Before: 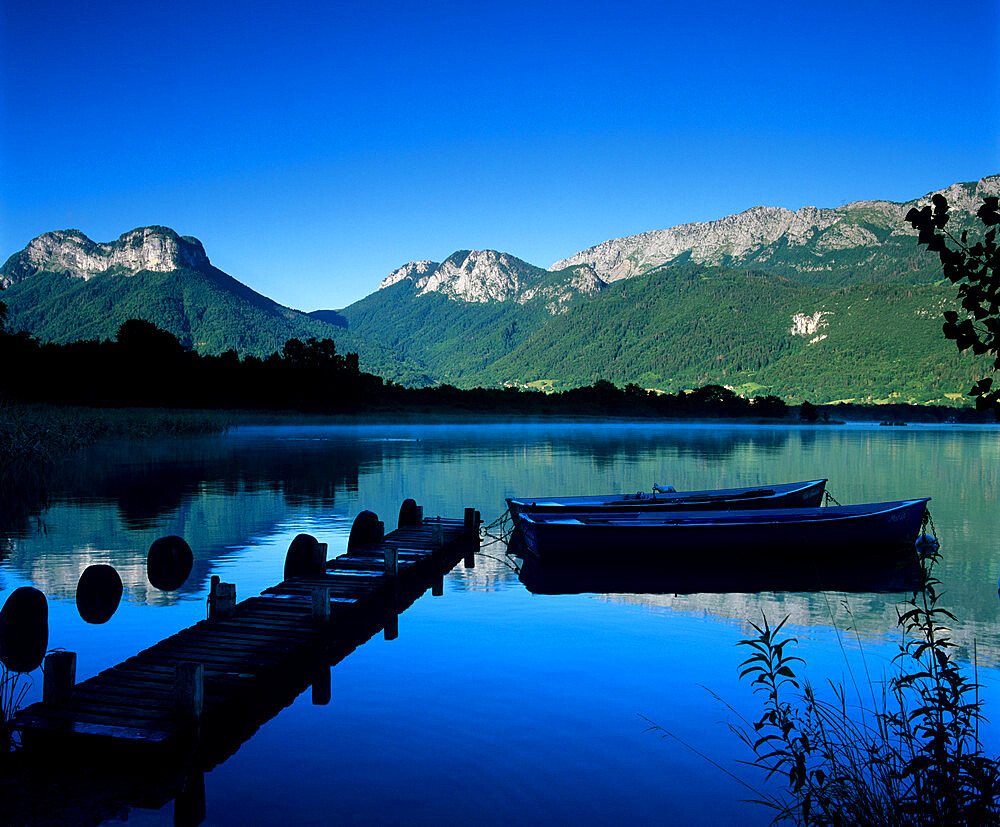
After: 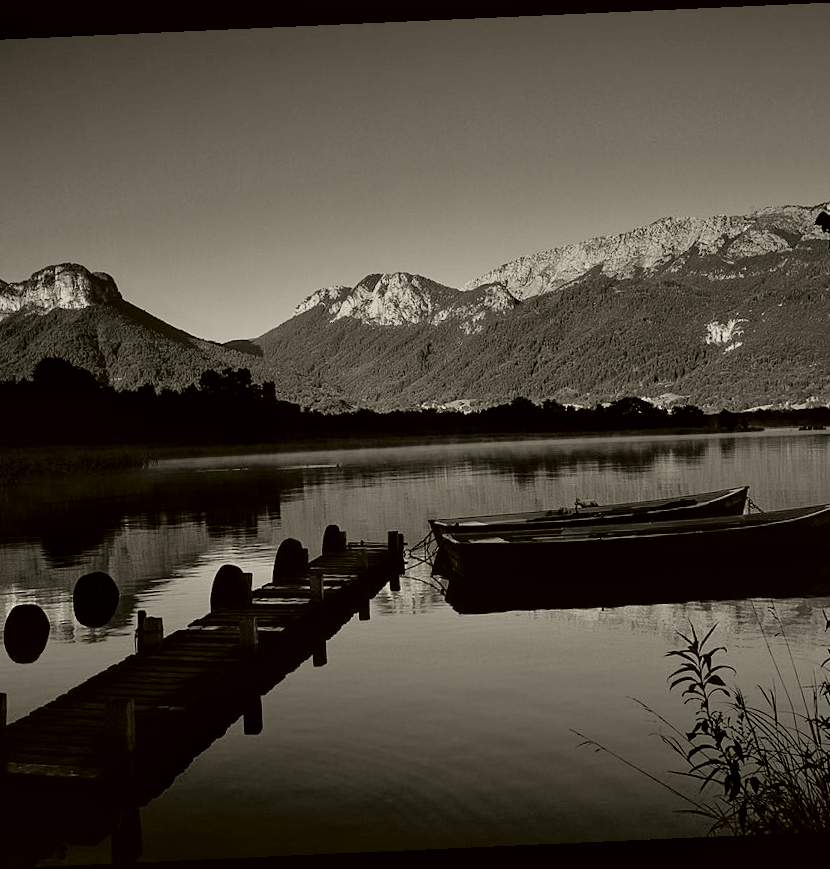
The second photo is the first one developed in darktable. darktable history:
exposure: black level correction 0.029, exposure -0.073 EV, compensate highlight preservation false
rotate and perspective: rotation -2.56°, automatic cropping off
contrast equalizer: y [[0.531, 0.548, 0.559, 0.557, 0.544, 0.527], [0.5 ×6], [0.5 ×6], [0 ×6], [0 ×6]]
colorize: hue 41.44°, saturation 22%, source mix 60%, lightness 10.61%
crop and rotate: left 9.597%, right 10.195%
tone equalizer: -8 EV -0.75 EV, -7 EV -0.7 EV, -6 EV -0.6 EV, -5 EV -0.4 EV, -3 EV 0.4 EV, -2 EV 0.6 EV, -1 EV 0.7 EV, +0 EV 0.75 EV, edges refinement/feathering 500, mask exposure compensation -1.57 EV, preserve details no
